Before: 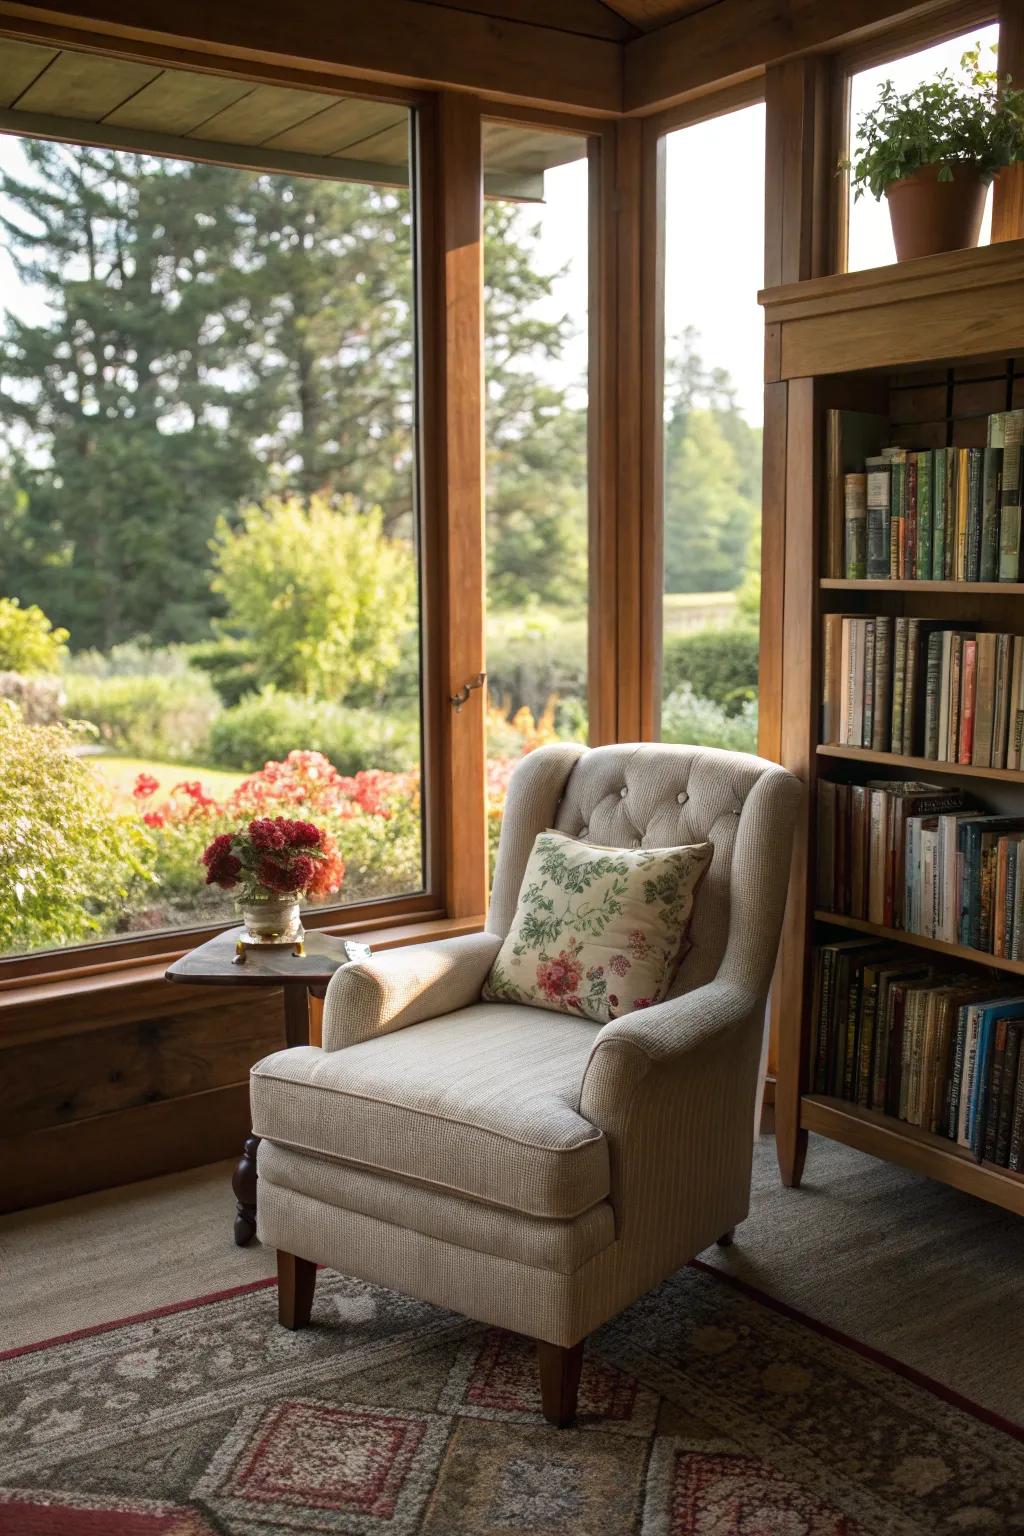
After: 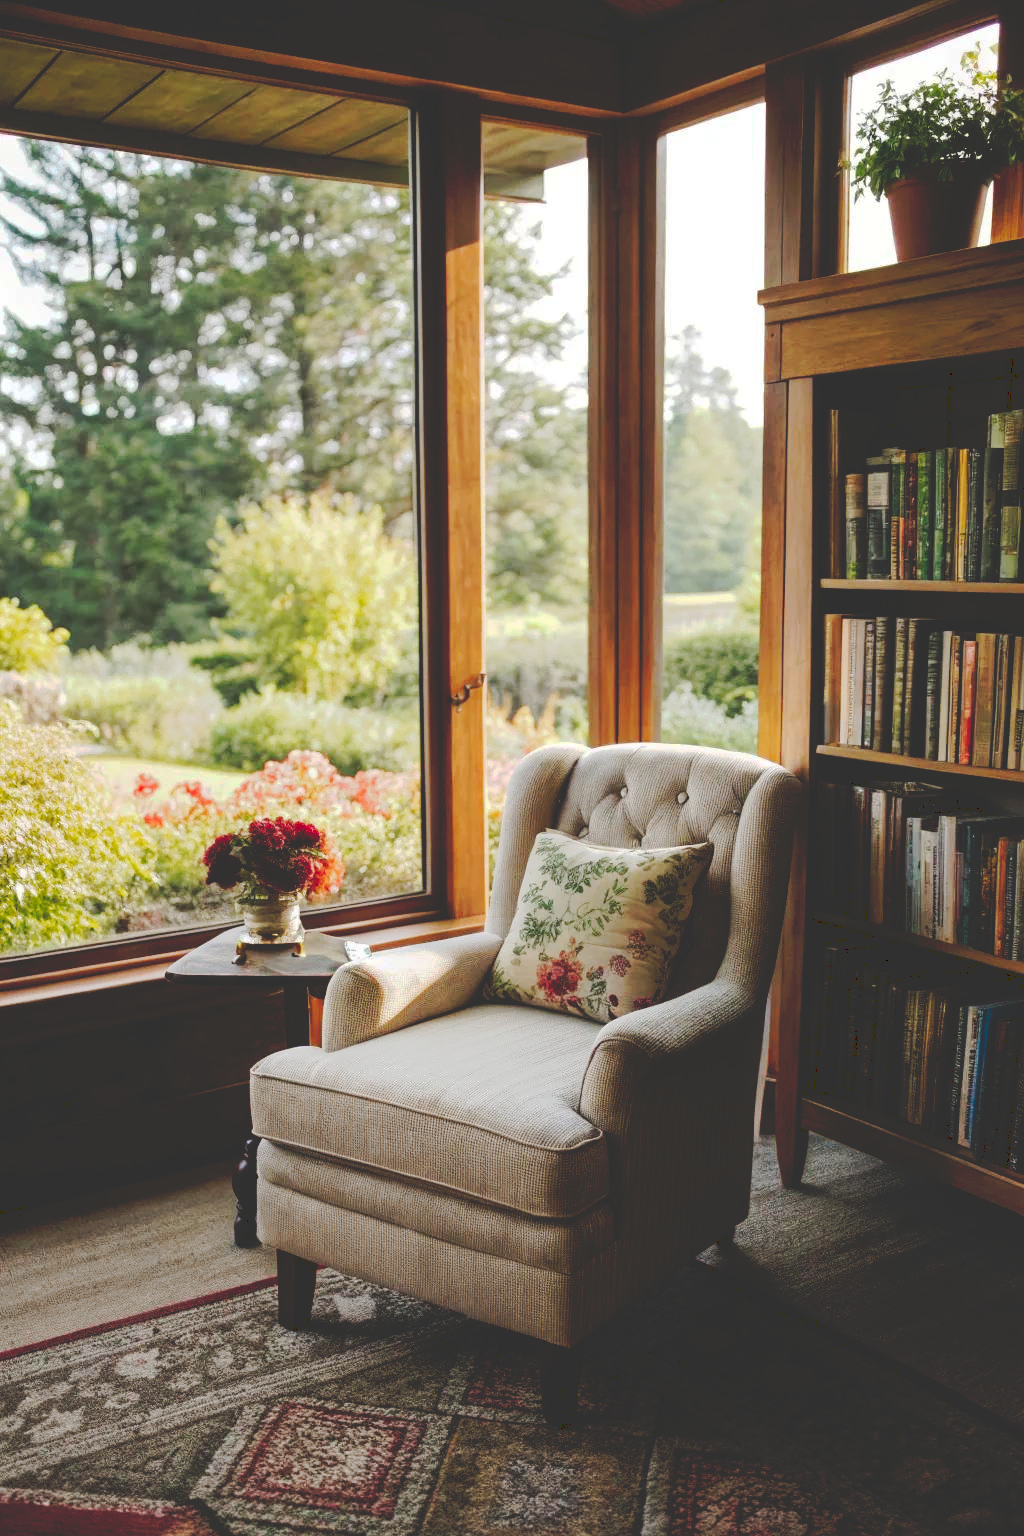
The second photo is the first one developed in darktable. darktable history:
tone curve: curves: ch0 [(0, 0) (0.003, 0.198) (0.011, 0.198) (0.025, 0.198) (0.044, 0.198) (0.069, 0.201) (0.1, 0.202) (0.136, 0.207) (0.177, 0.212) (0.224, 0.222) (0.277, 0.27) (0.335, 0.332) (0.399, 0.422) (0.468, 0.542) (0.543, 0.626) (0.623, 0.698) (0.709, 0.764) (0.801, 0.82) (0.898, 0.863) (1, 1)], preserve colors none
